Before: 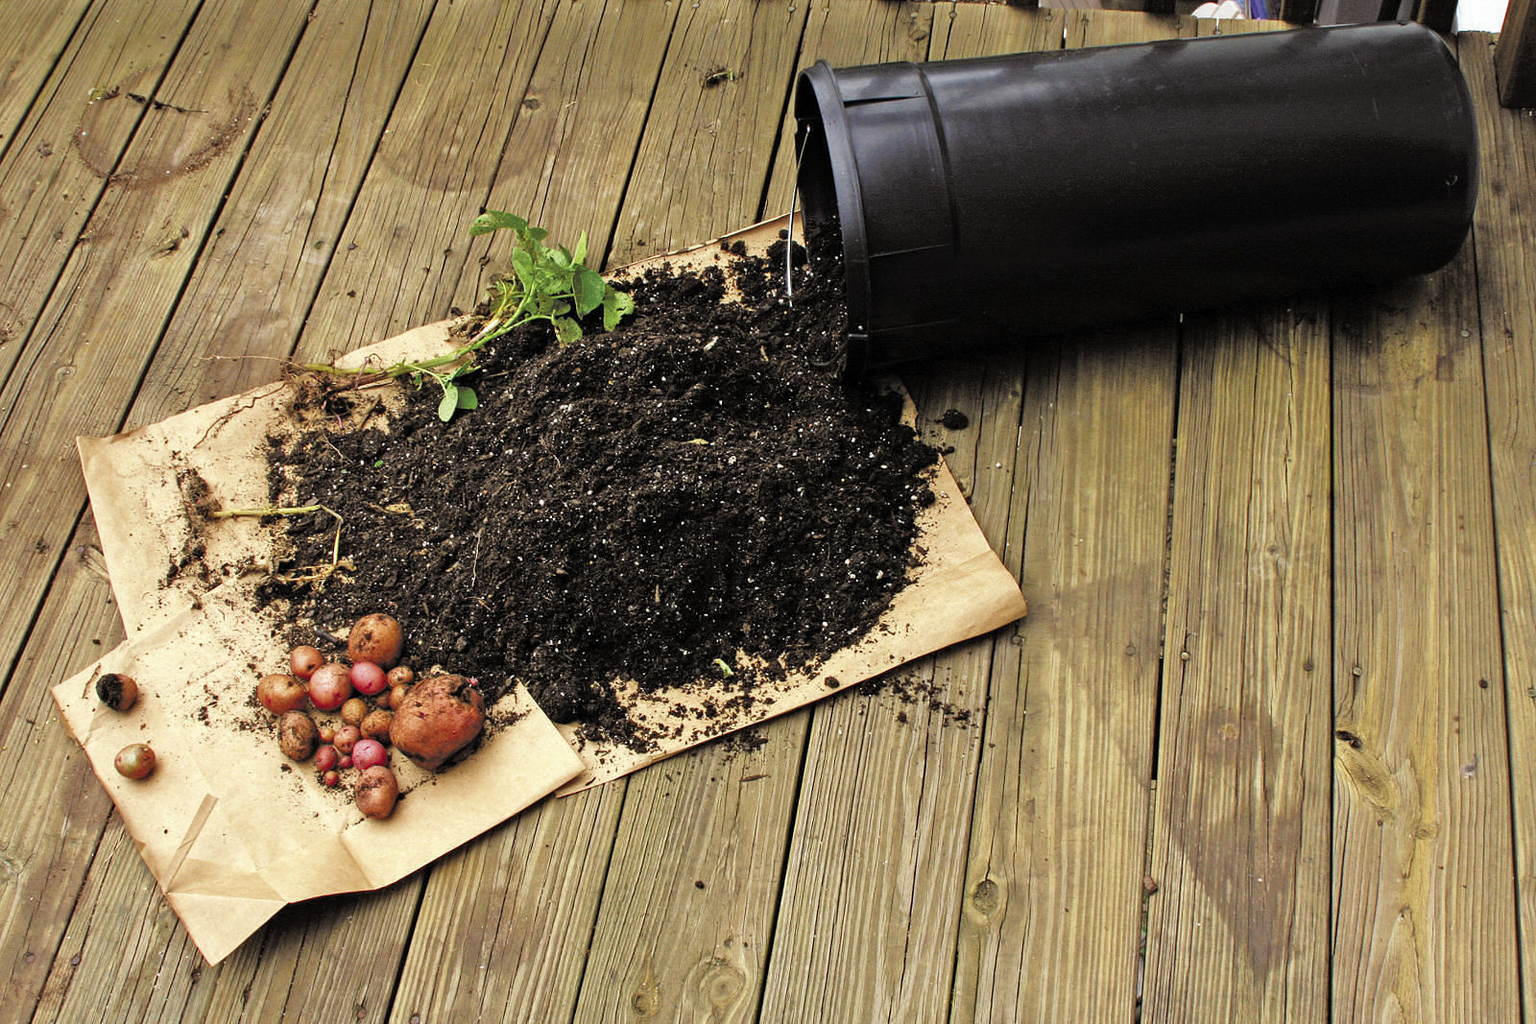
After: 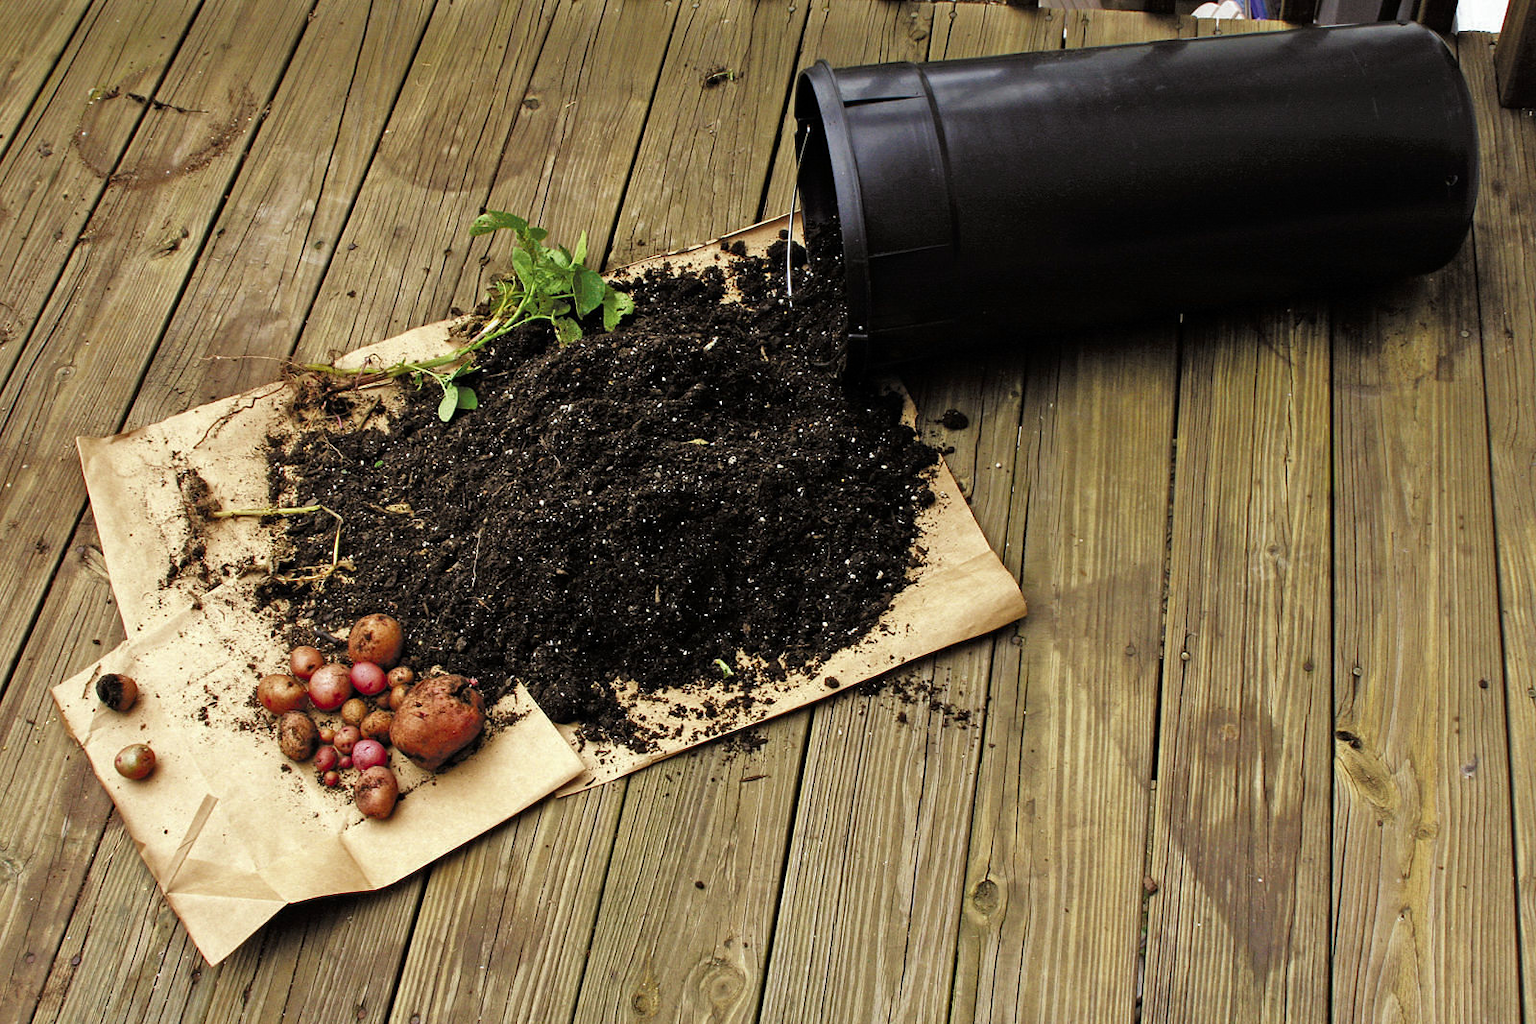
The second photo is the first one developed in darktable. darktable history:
contrast brightness saturation: brightness -0.095
